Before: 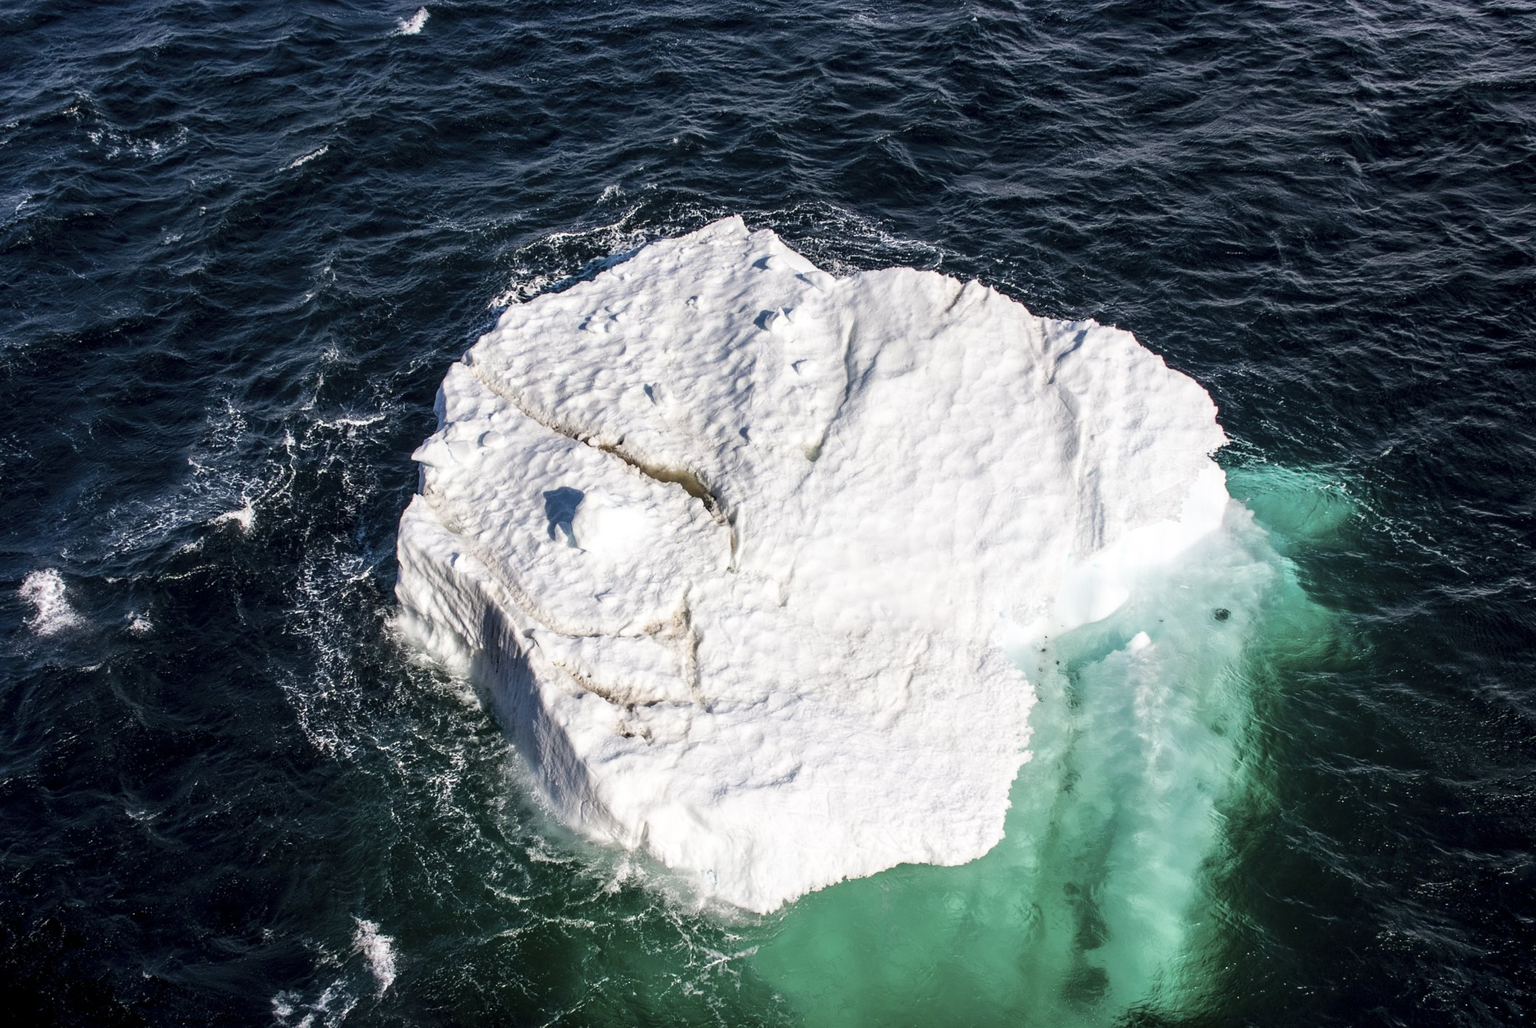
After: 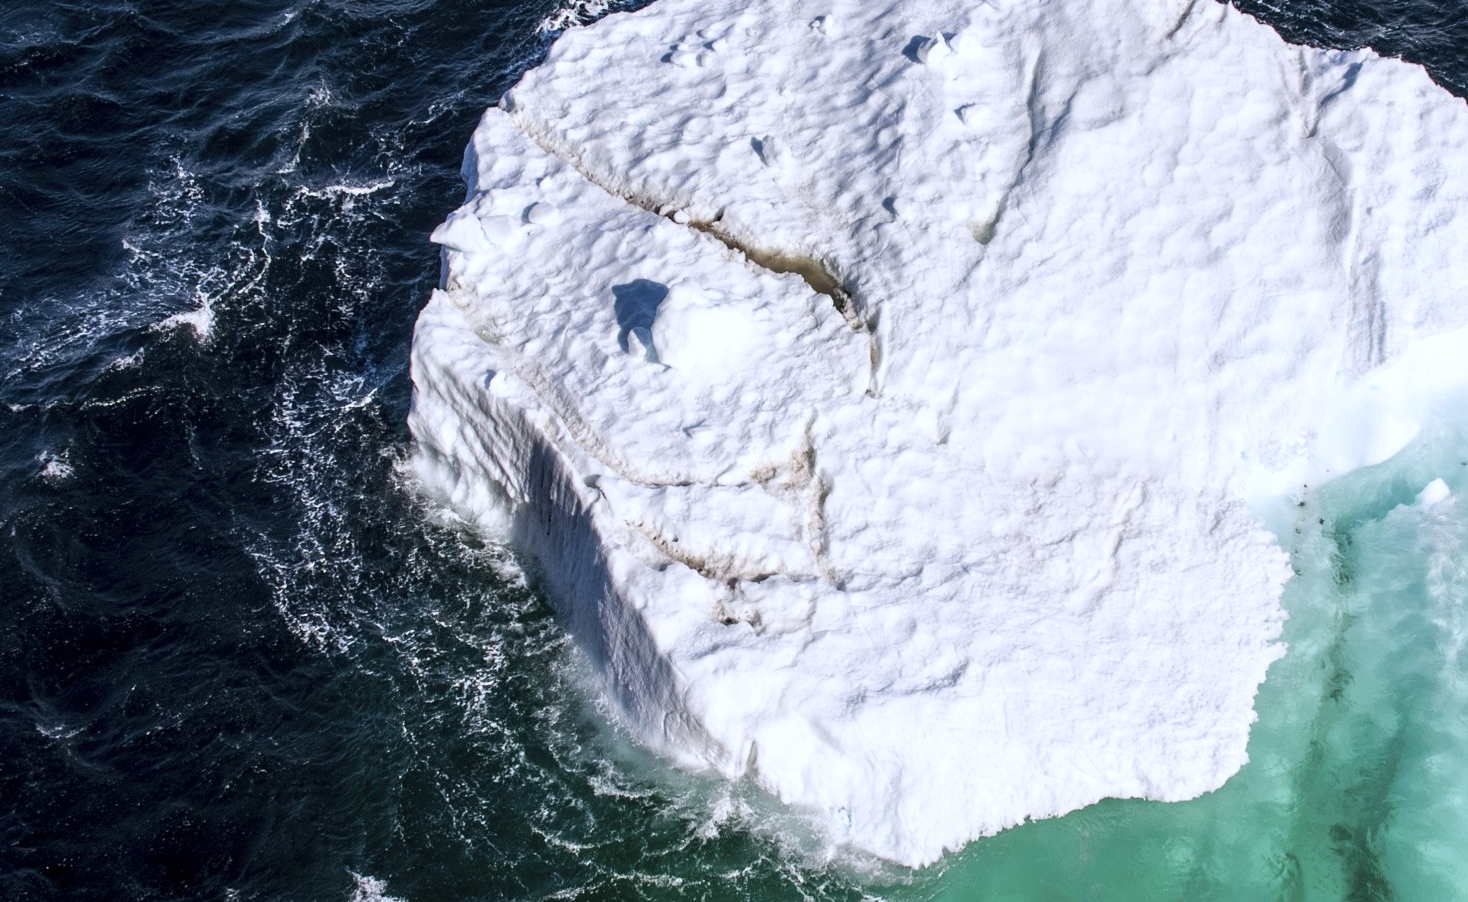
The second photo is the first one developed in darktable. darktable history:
white balance: red 0.988, blue 1.017
color calibration: illuminant as shot in camera, x 0.358, y 0.373, temperature 4628.91 K
crop: left 6.488%, top 27.668%, right 24.183%, bottom 8.656%
